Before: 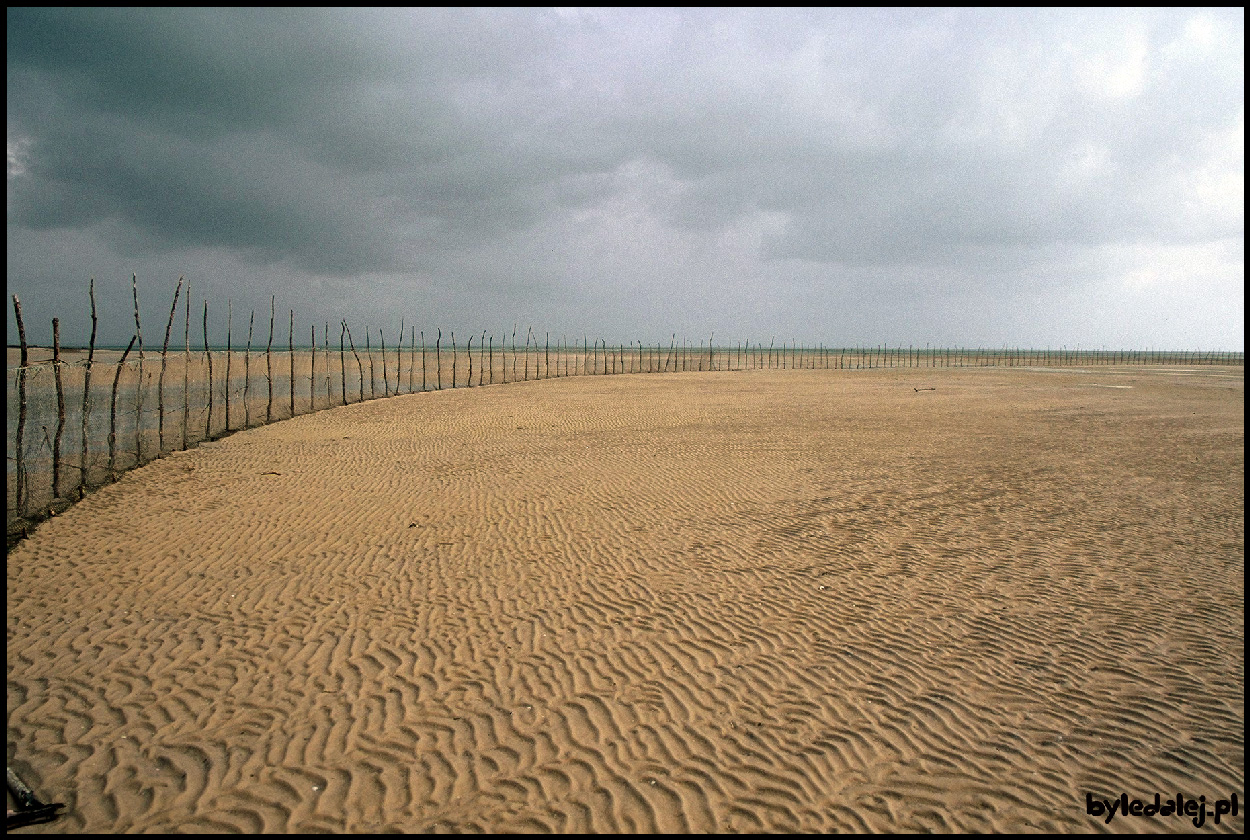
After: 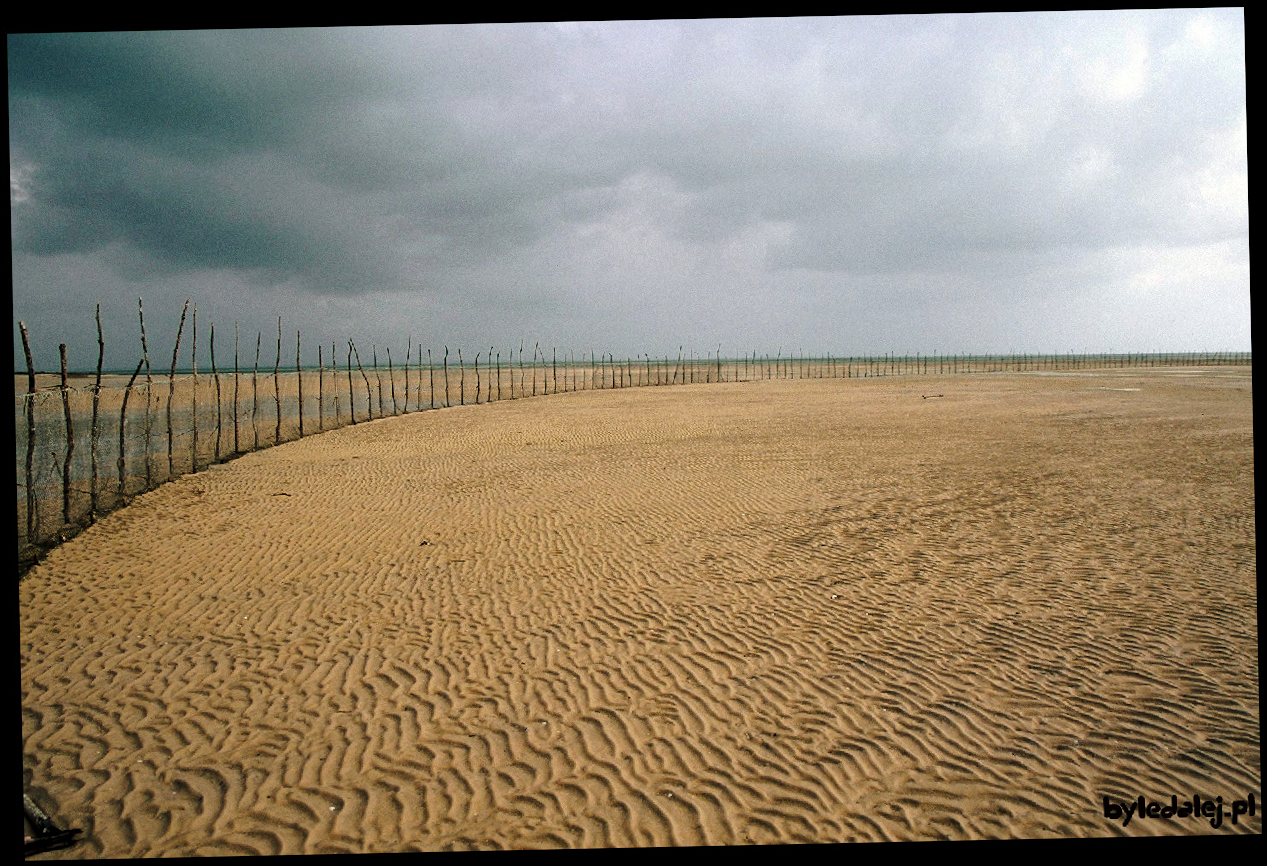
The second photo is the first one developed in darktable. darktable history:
rotate and perspective: rotation -1.24°, automatic cropping off
tone curve: curves: ch0 [(0, 0) (0.003, 0.002) (0.011, 0.009) (0.025, 0.02) (0.044, 0.034) (0.069, 0.046) (0.1, 0.062) (0.136, 0.083) (0.177, 0.119) (0.224, 0.162) (0.277, 0.216) (0.335, 0.282) (0.399, 0.365) (0.468, 0.457) (0.543, 0.541) (0.623, 0.624) (0.709, 0.713) (0.801, 0.797) (0.898, 0.889) (1, 1)], preserve colors none
